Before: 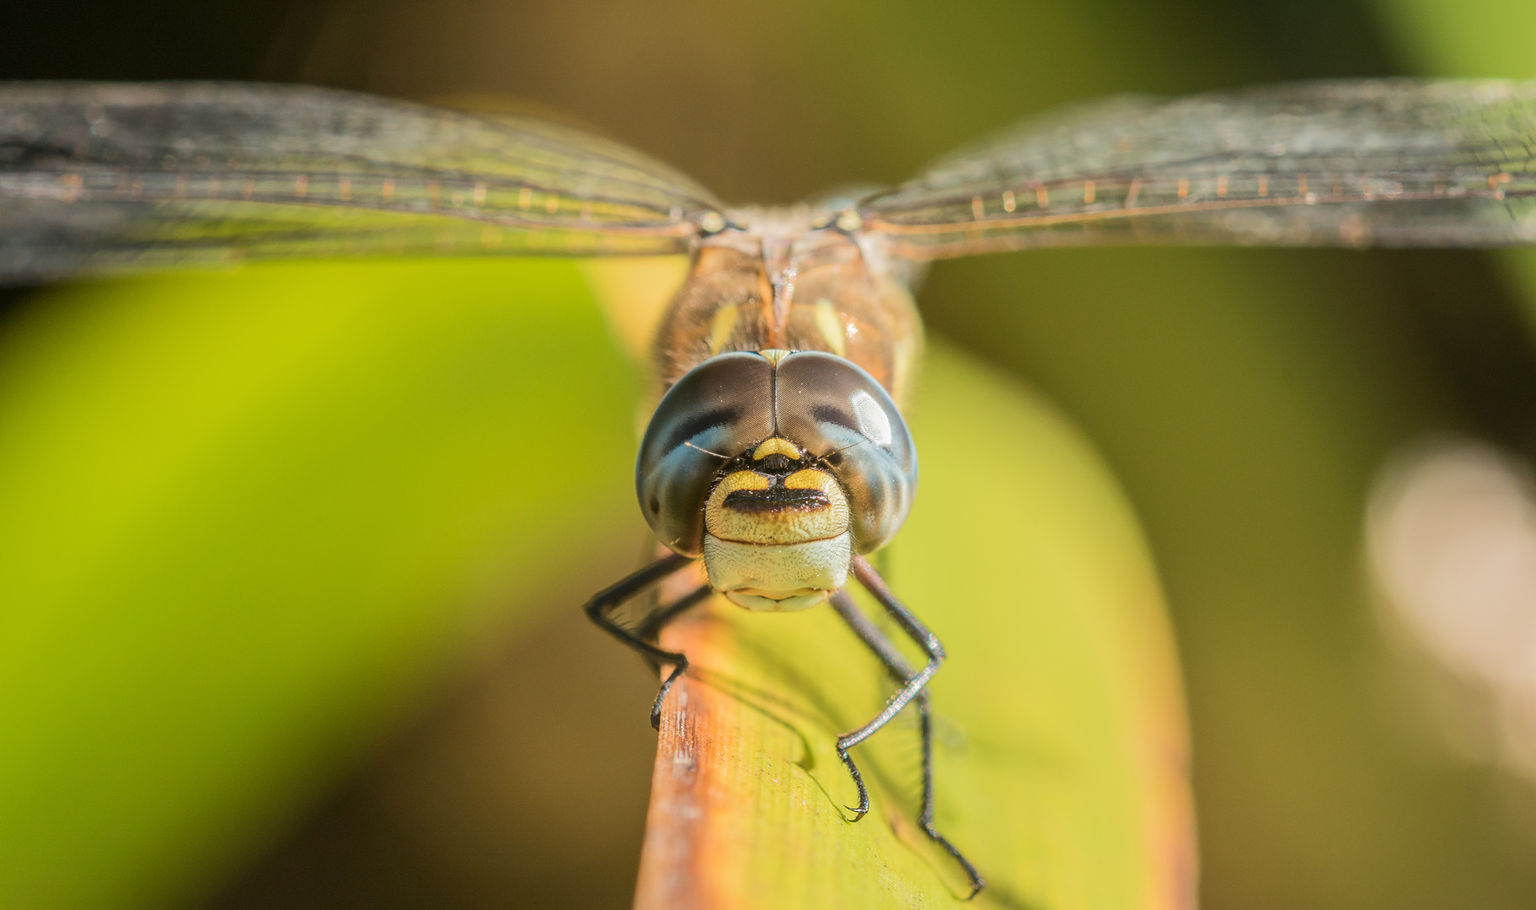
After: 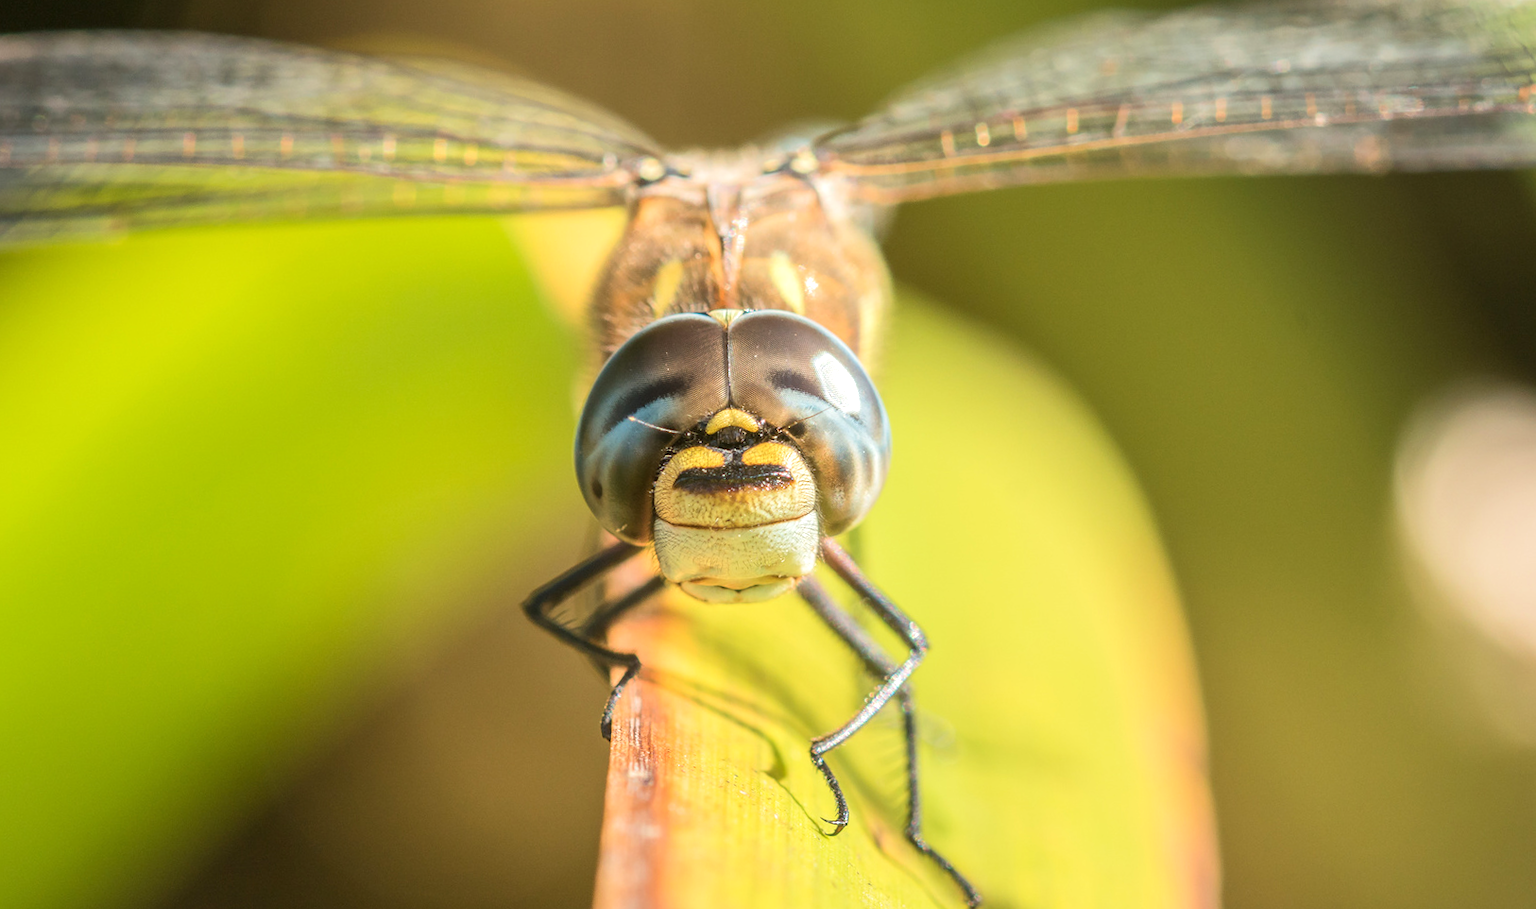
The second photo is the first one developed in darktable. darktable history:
tone curve: curves: ch0 [(0, 0) (0.003, 0.003) (0.011, 0.011) (0.025, 0.025) (0.044, 0.045) (0.069, 0.07) (0.1, 0.1) (0.136, 0.137) (0.177, 0.179) (0.224, 0.226) (0.277, 0.279) (0.335, 0.338) (0.399, 0.402) (0.468, 0.472) (0.543, 0.547) (0.623, 0.628) (0.709, 0.715) (0.801, 0.807) (0.898, 0.902) (1, 1)], preserve colors none
white balance: emerald 1
crop and rotate: angle 1.96°, left 5.673%, top 5.673%
exposure: exposure 0.4 EV, compensate highlight preservation false
